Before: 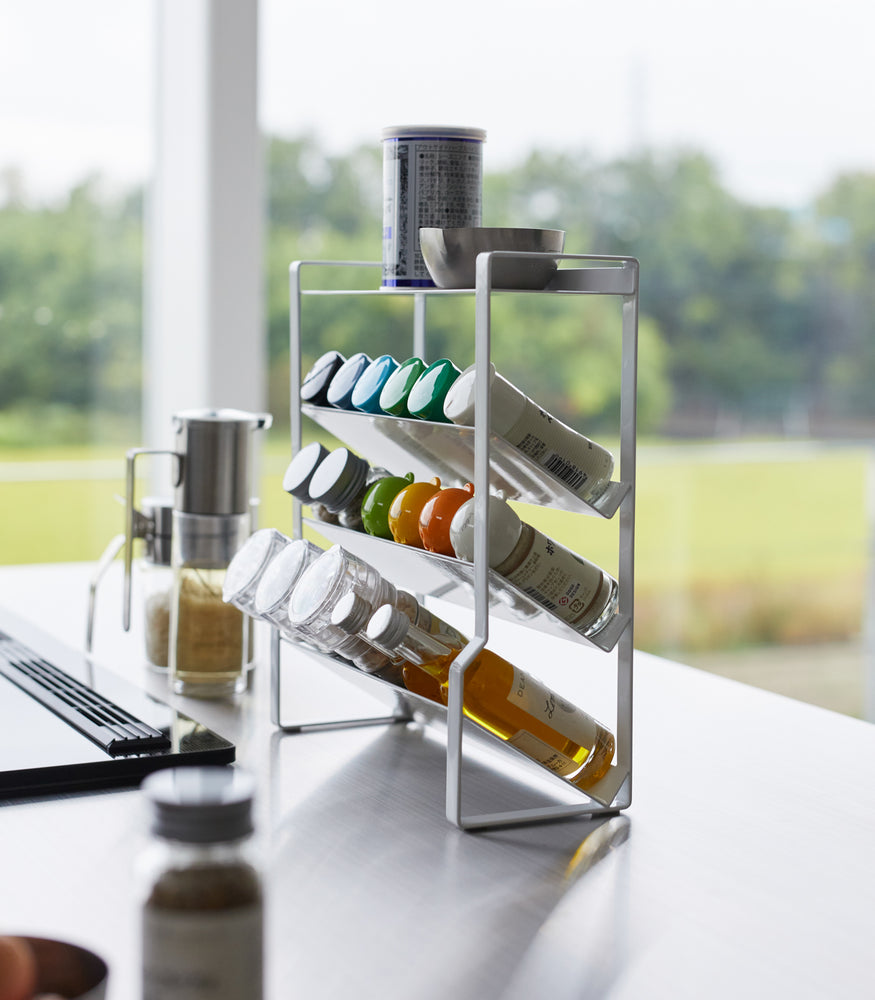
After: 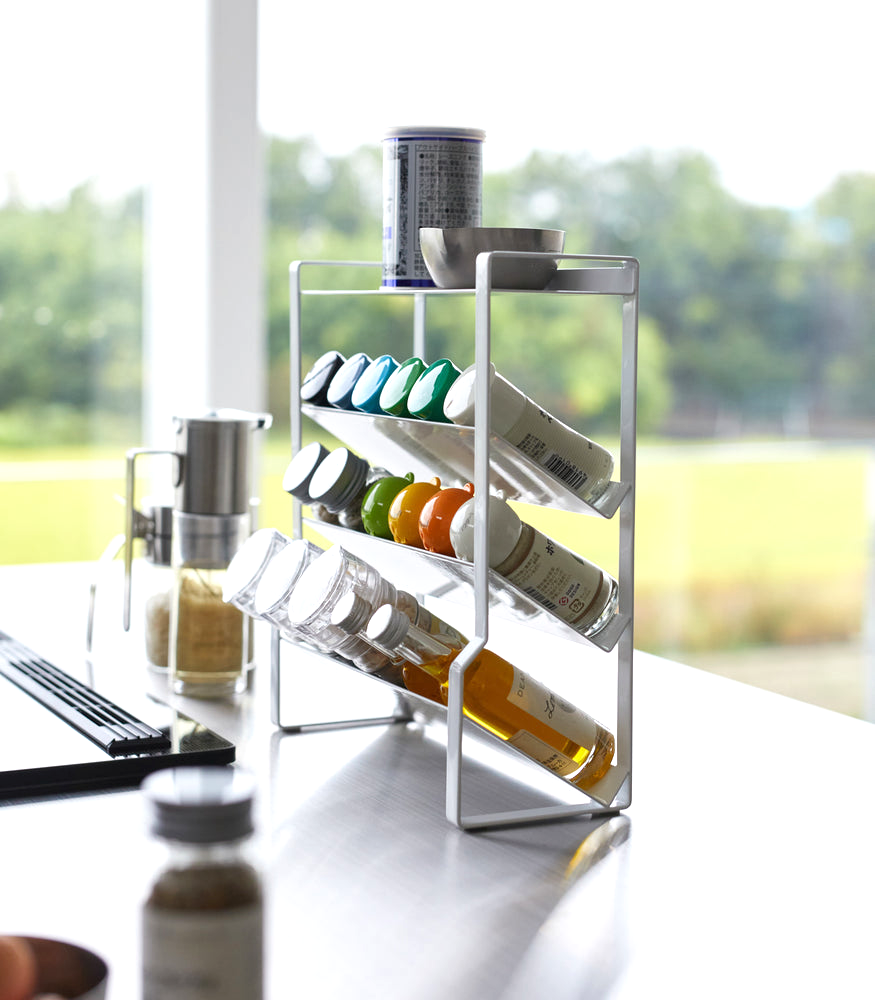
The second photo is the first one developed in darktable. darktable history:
exposure: exposure 0.458 EV, compensate highlight preservation false
